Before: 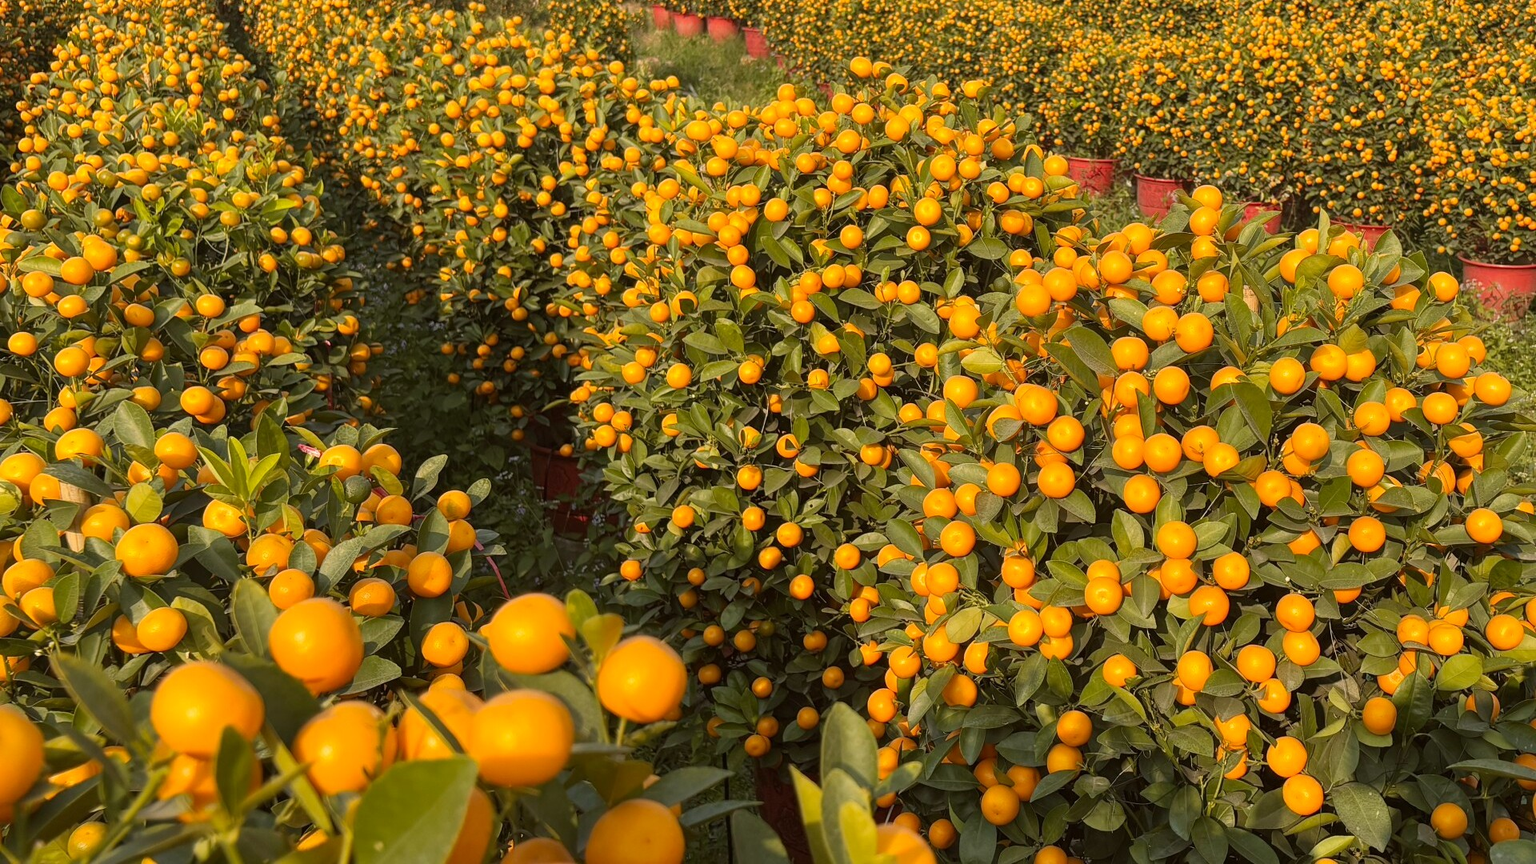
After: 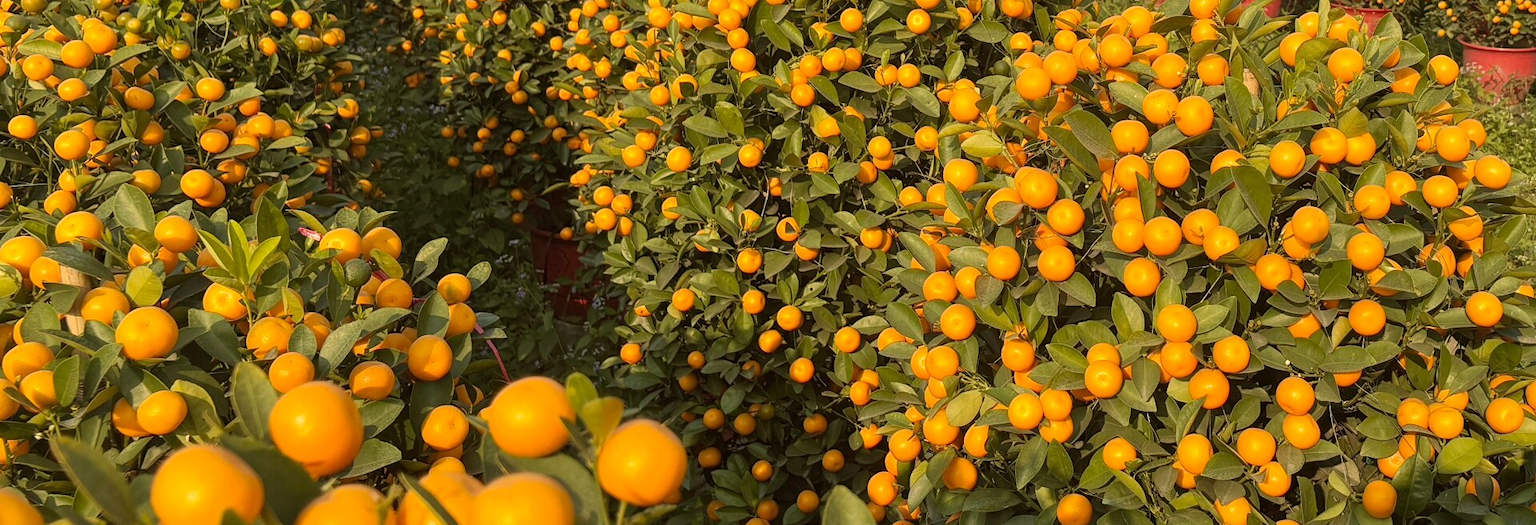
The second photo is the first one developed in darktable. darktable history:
velvia: on, module defaults
crop and rotate: top 25.154%, bottom 13.927%
